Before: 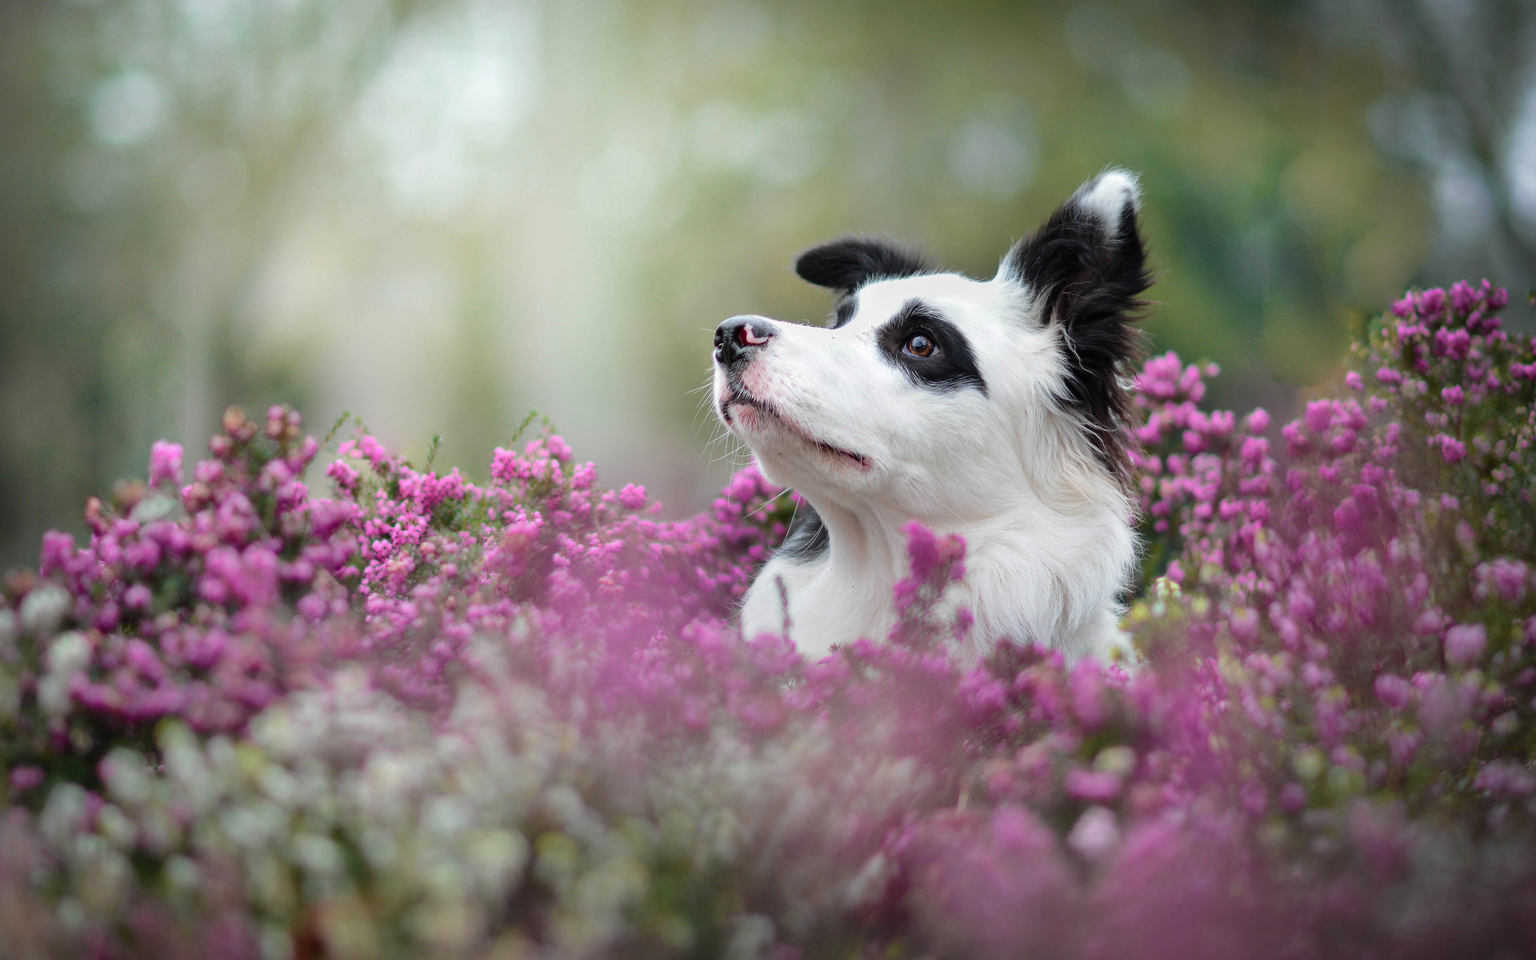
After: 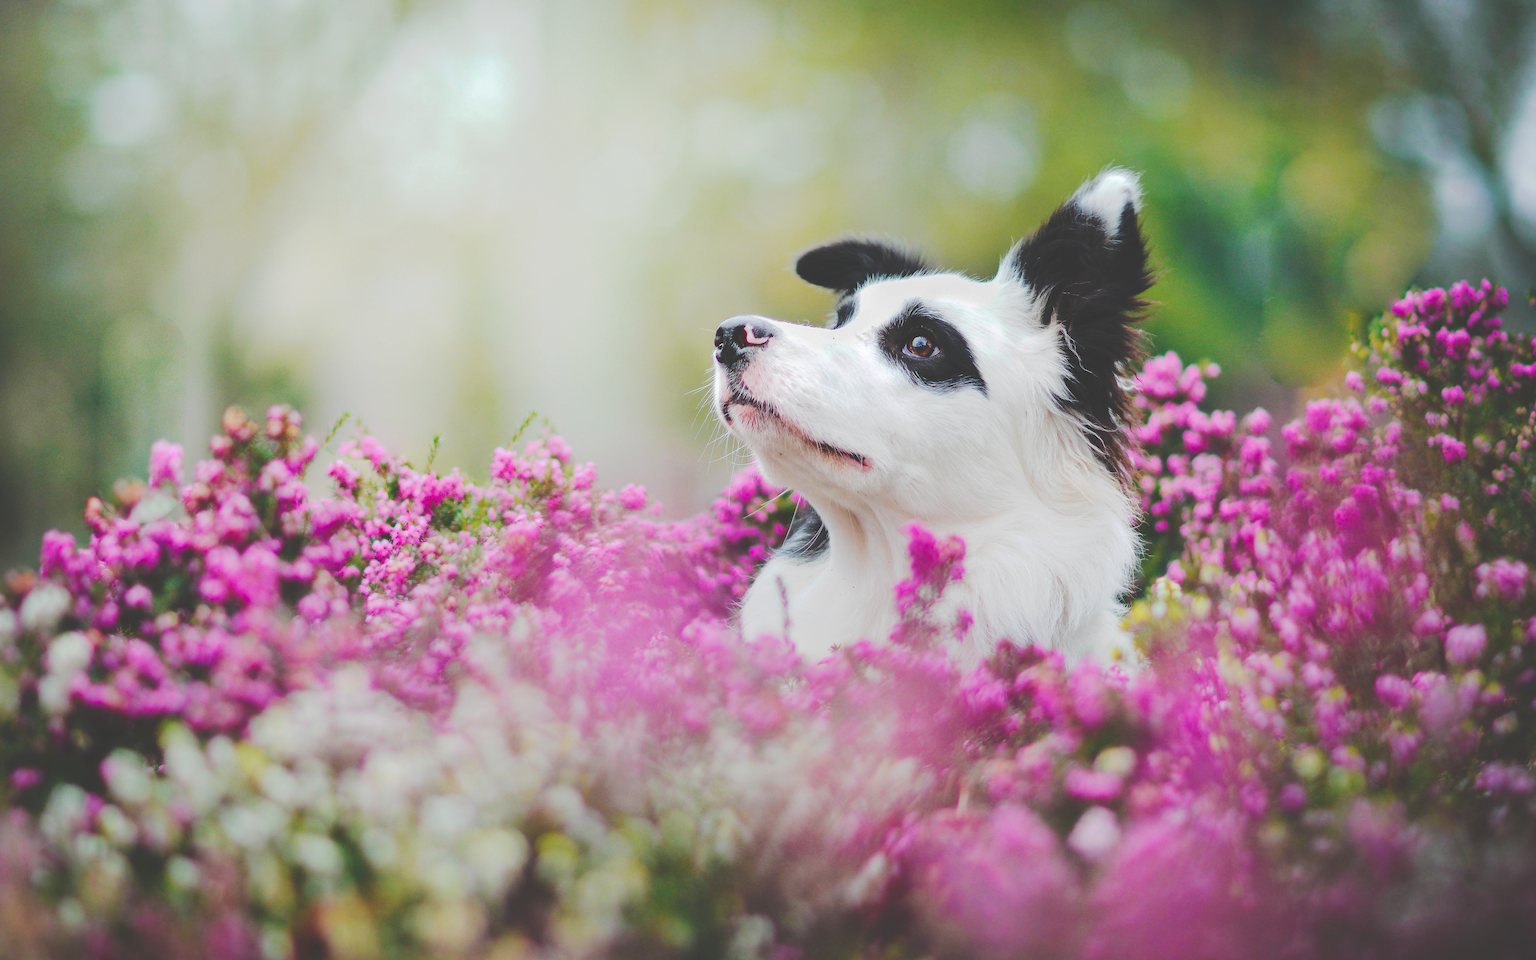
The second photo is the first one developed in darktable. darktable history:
color balance rgb: perceptual saturation grading › global saturation 20%, global vibrance 20%
tone curve: curves: ch0 [(0, 0) (0.003, 0.219) (0.011, 0.219) (0.025, 0.223) (0.044, 0.226) (0.069, 0.232) (0.1, 0.24) (0.136, 0.245) (0.177, 0.257) (0.224, 0.281) (0.277, 0.324) (0.335, 0.392) (0.399, 0.484) (0.468, 0.585) (0.543, 0.672) (0.623, 0.741) (0.709, 0.788) (0.801, 0.835) (0.898, 0.878) (1, 1)], preserve colors none
